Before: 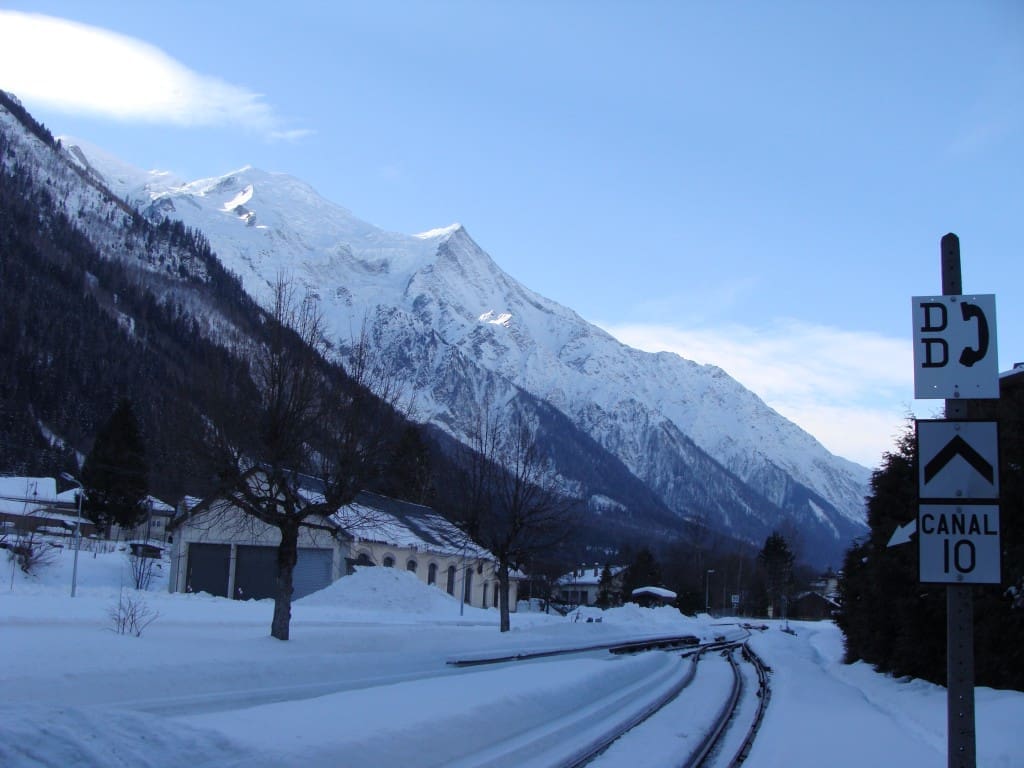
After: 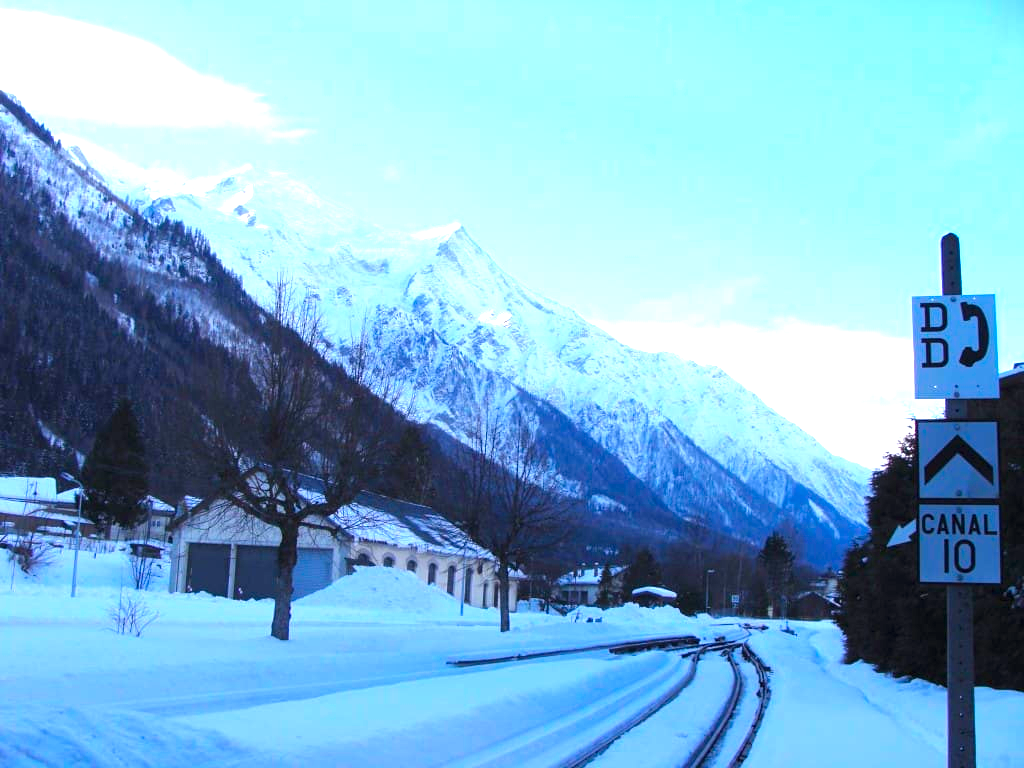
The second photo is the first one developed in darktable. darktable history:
exposure: black level correction 0, exposure 1.35 EV, compensate exposure bias true, compensate highlight preservation false
color balance rgb: linear chroma grading › global chroma 15%, perceptual saturation grading › global saturation 30%
